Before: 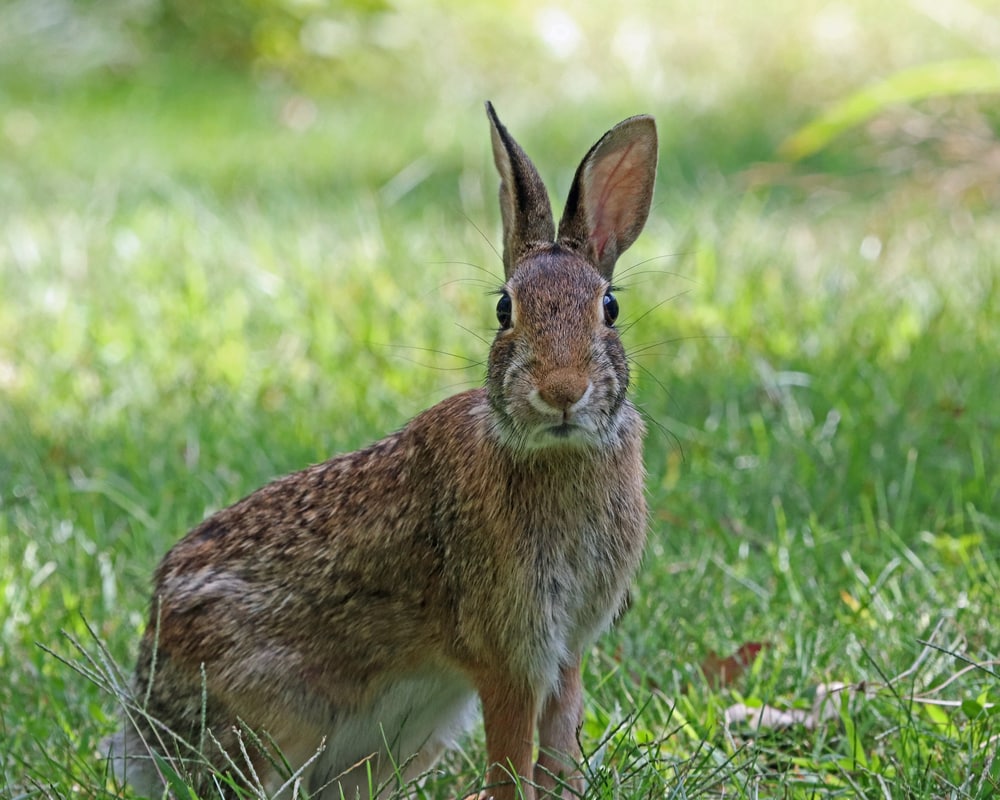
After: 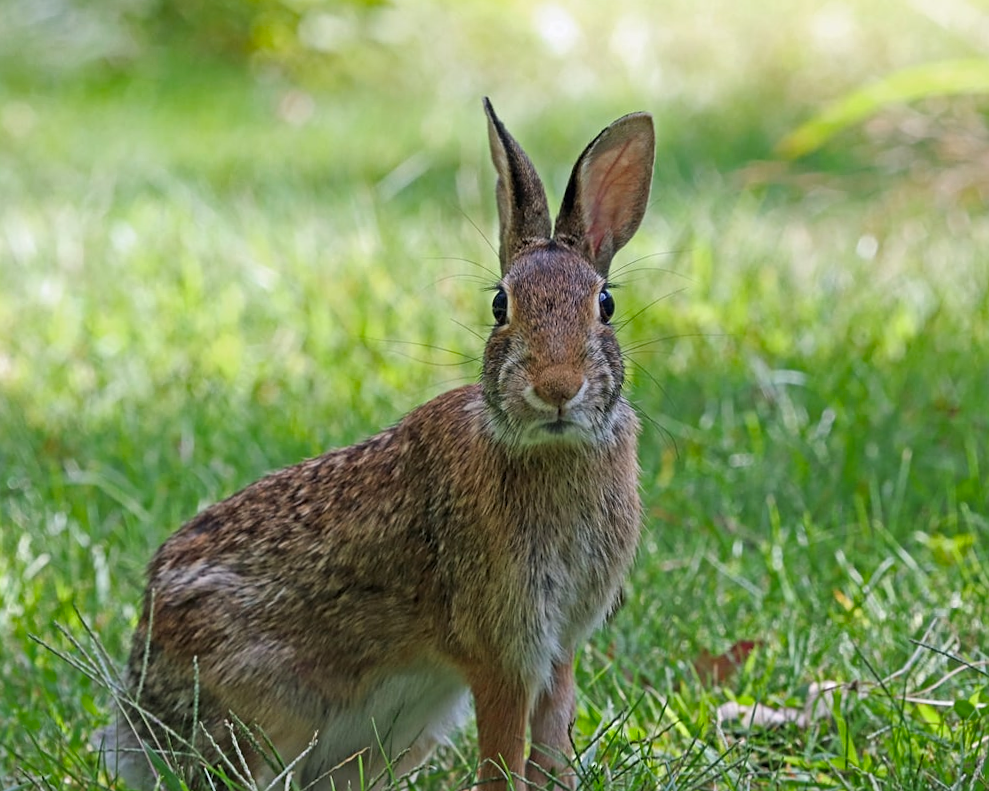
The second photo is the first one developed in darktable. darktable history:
sharpen: amount 0.2
color balance rgb: shadows fall-off 101%, linear chroma grading › mid-tones 7.63%, perceptual saturation grading › mid-tones 11.68%, mask middle-gray fulcrum 22.45%, global vibrance 10.11%, saturation formula JzAzBz (2021)
crop and rotate: angle -0.5°
